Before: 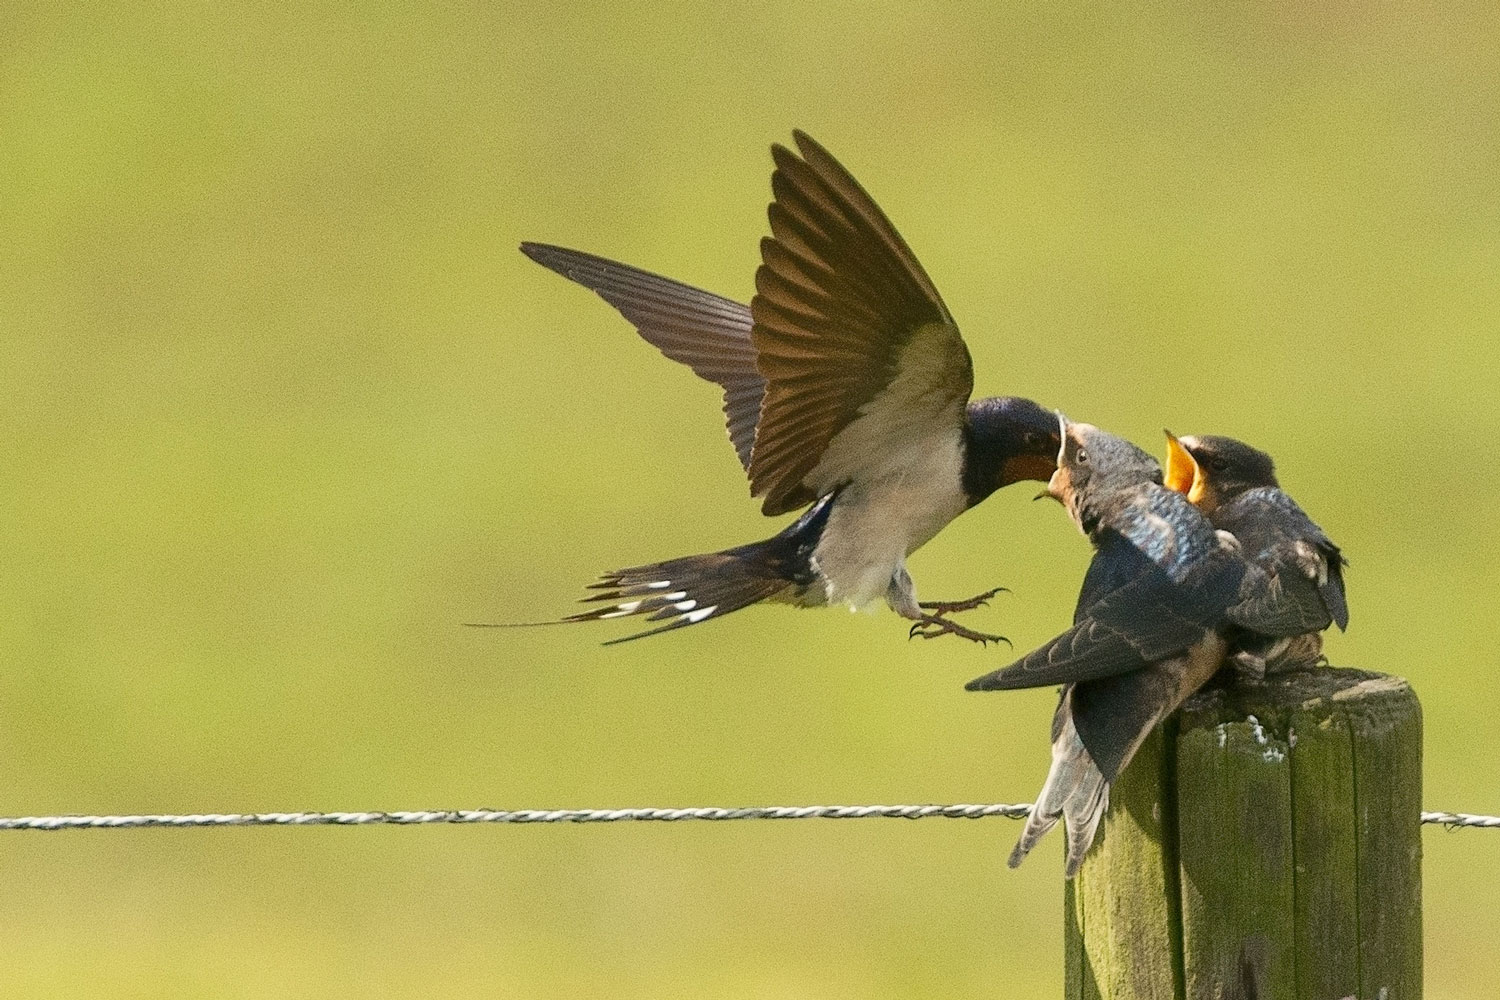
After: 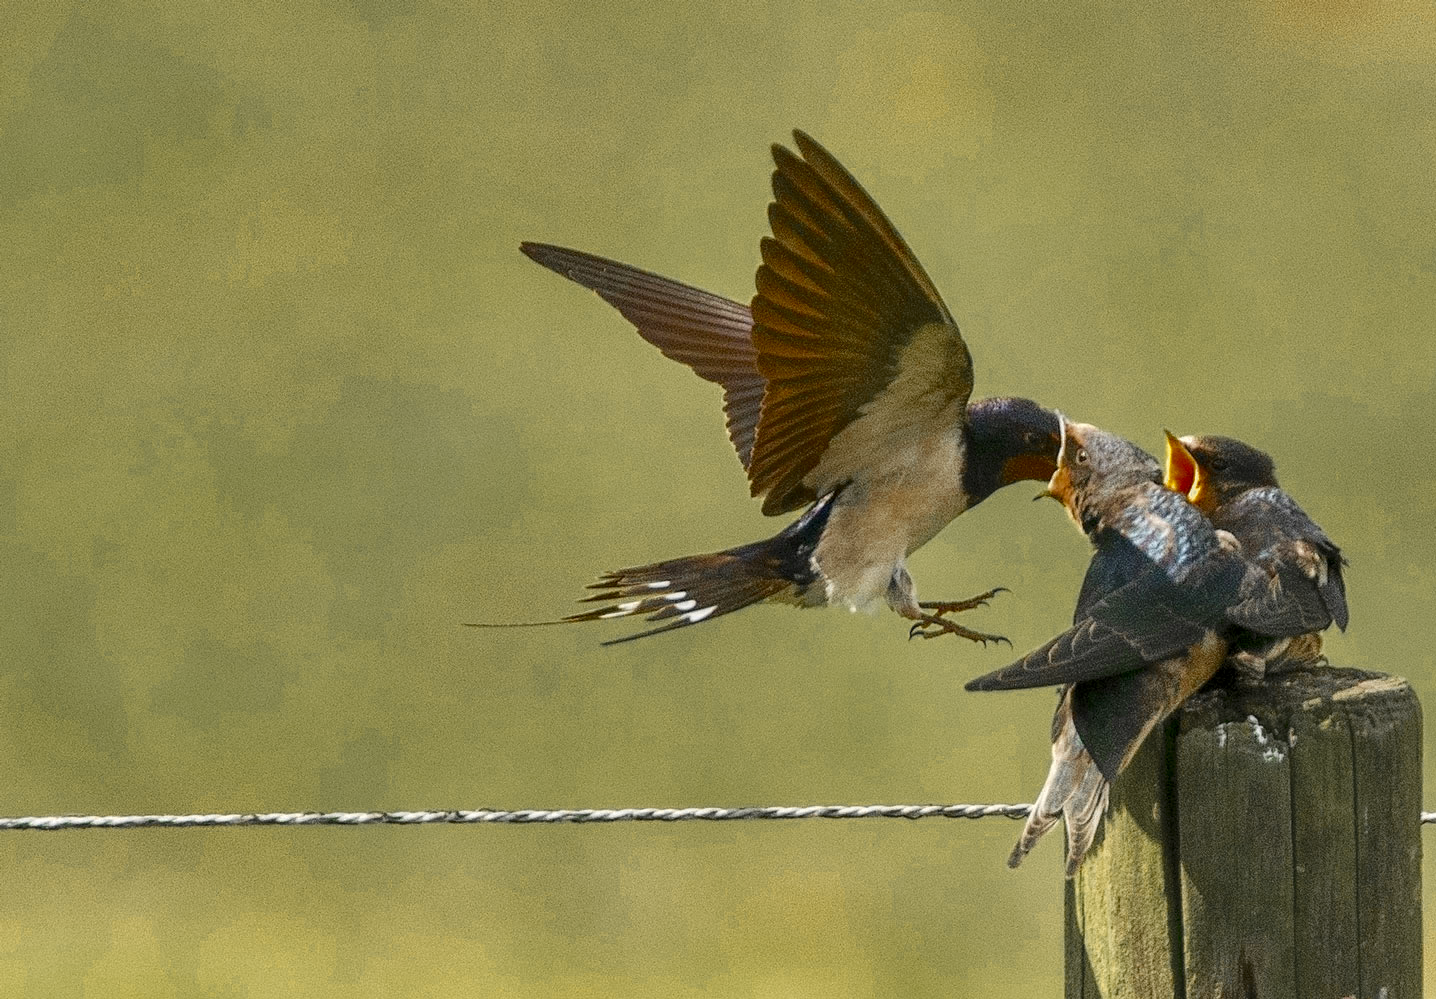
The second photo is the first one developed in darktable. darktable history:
shadows and highlights: low approximation 0.01, soften with gaussian
local contrast: on, module defaults
crop: right 4.264%, bottom 0.049%
color zones: curves: ch0 [(0.11, 0.396) (0.195, 0.36) (0.25, 0.5) (0.303, 0.412) (0.357, 0.544) (0.75, 0.5) (0.967, 0.328)]; ch1 [(0, 0.468) (0.112, 0.512) (0.202, 0.6) (0.25, 0.5) (0.307, 0.352) (0.357, 0.544) (0.75, 0.5) (0.963, 0.524)], mix 100.08%
